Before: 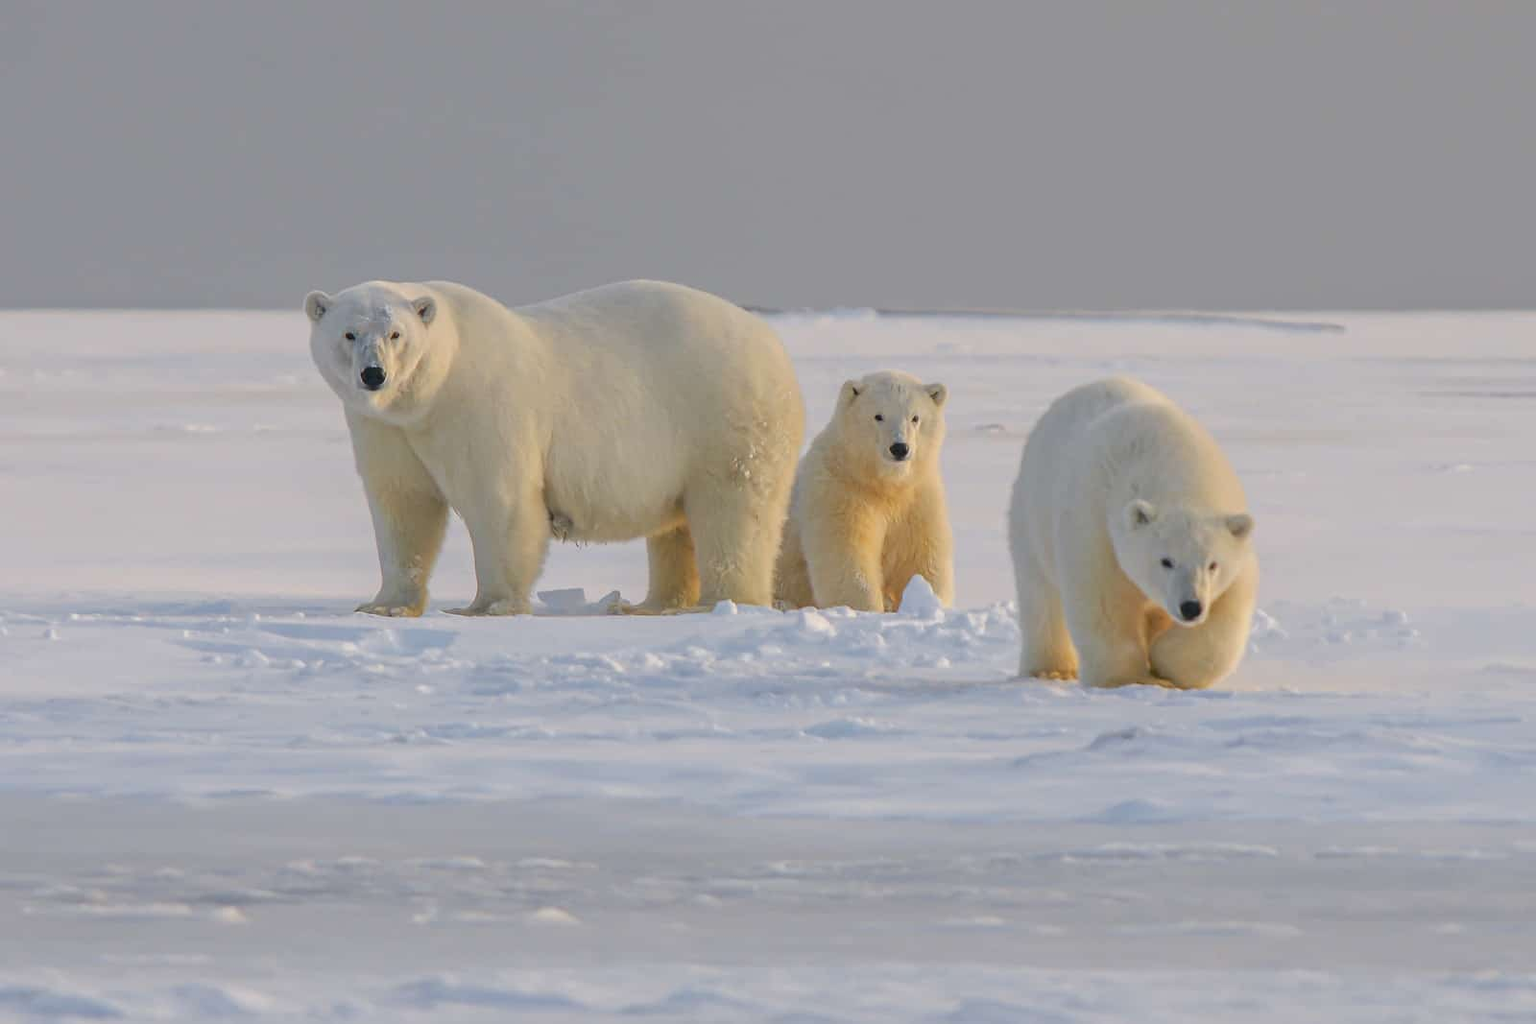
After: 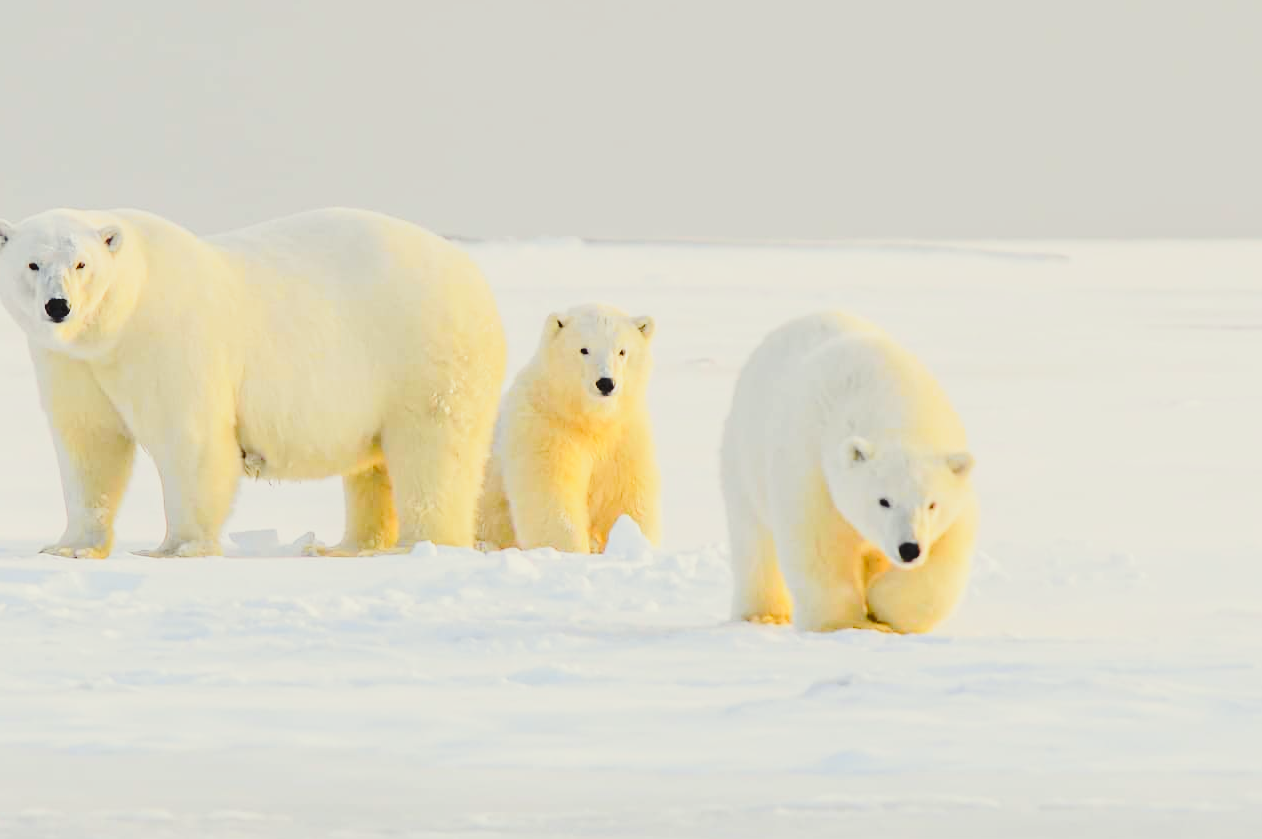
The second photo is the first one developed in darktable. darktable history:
crop and rotate: left 20.74%, top 7.912%, right 0.375%, bottom 13.378%
color correction: highlights a* -0.95, highlights b* 4.5, shadows a* 3.55
base curve: curves: ch0 [(0, 0) (0.032, 0.037) (0.105, 0.228) (0.435, 0.76) (0.856, 0.983) (1, 1)], preserve colors none
tone curve: curves: ch0 [(0, 0.03) (0.113, 0.087) (0.207, 0.184) (0.515, 0.612) (0.712, 0.793) (1, 0.946)]; ch1 [(0, 0) (0.172, 0.123) (0.317, 0.279) (0.407, 0.401) (0.476, 0.482) (0.505, 0.499) (0.534, 0.534) (0.632, 0.645) (0.726, 0.745) (1, 1)]; ch2 [(0, 0) (0.411, 0.424) (0.476, 0.492) (0.521, 0.524) (0.541, 0.559) (0.65, 0.699) (1, 1)], color space Lab, independent channels, preserve colors none
